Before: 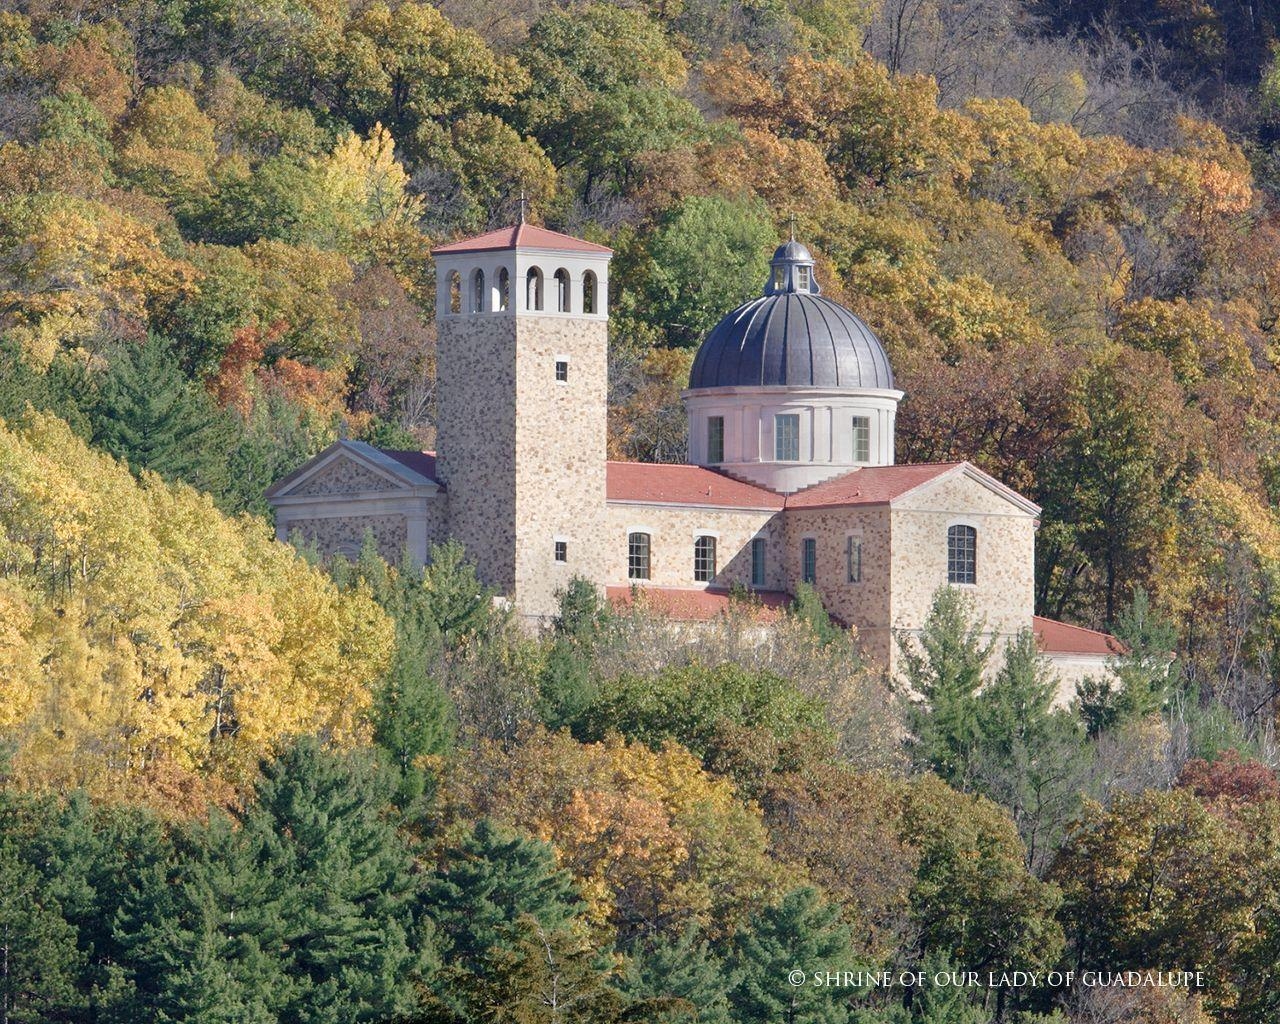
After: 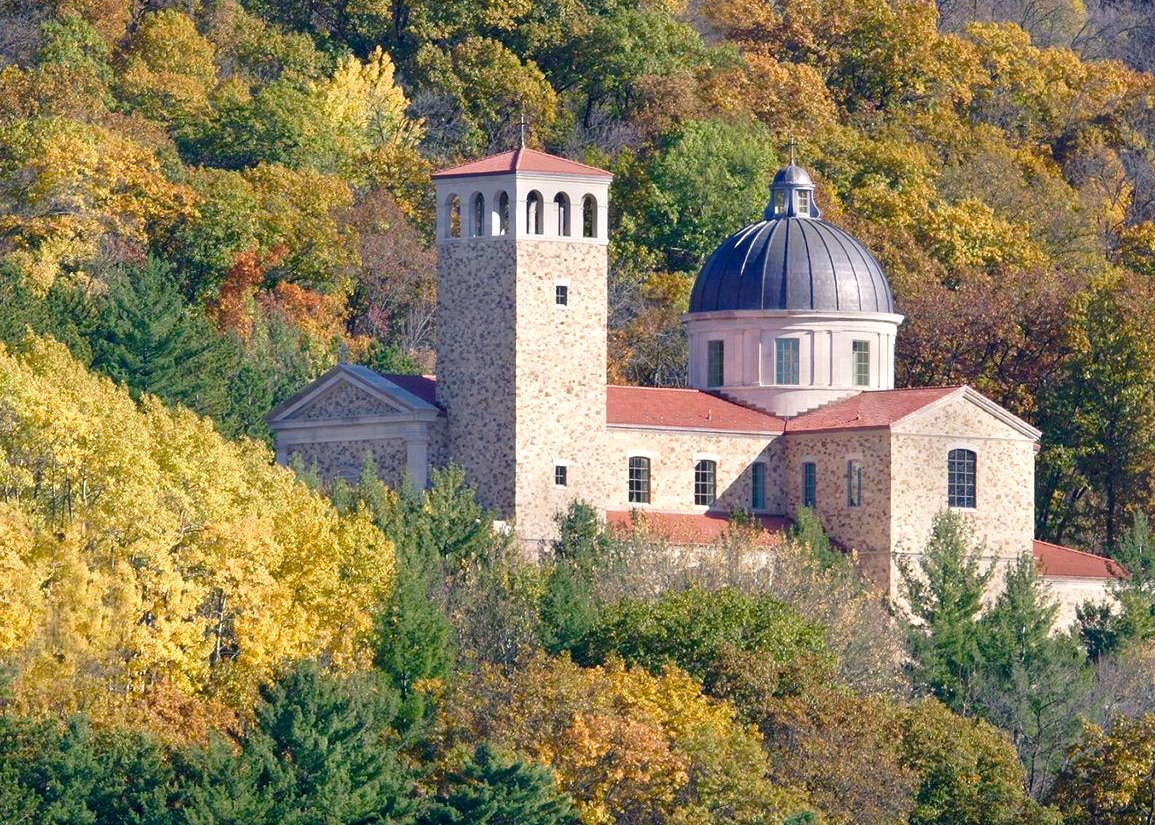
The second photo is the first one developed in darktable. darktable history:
color balance rgb: shadows lift › chroma 4.21%, shadows lift › hue 252.22°, highlights gain › chroma 1.36%, highlights gain › hue 50.24°, perceptual saturation grading › mid-tones 6.33%, perceptual saturation grading › shadows 72.44%, perceptual brilliance grading › highlights 11.59%, contrast 5.05%
crop: top 7.49%, right 9.717%, bottom 11.943%
exposure: black level correction 0.001, exposure -0.2 EV, compensate highlight preservation false
